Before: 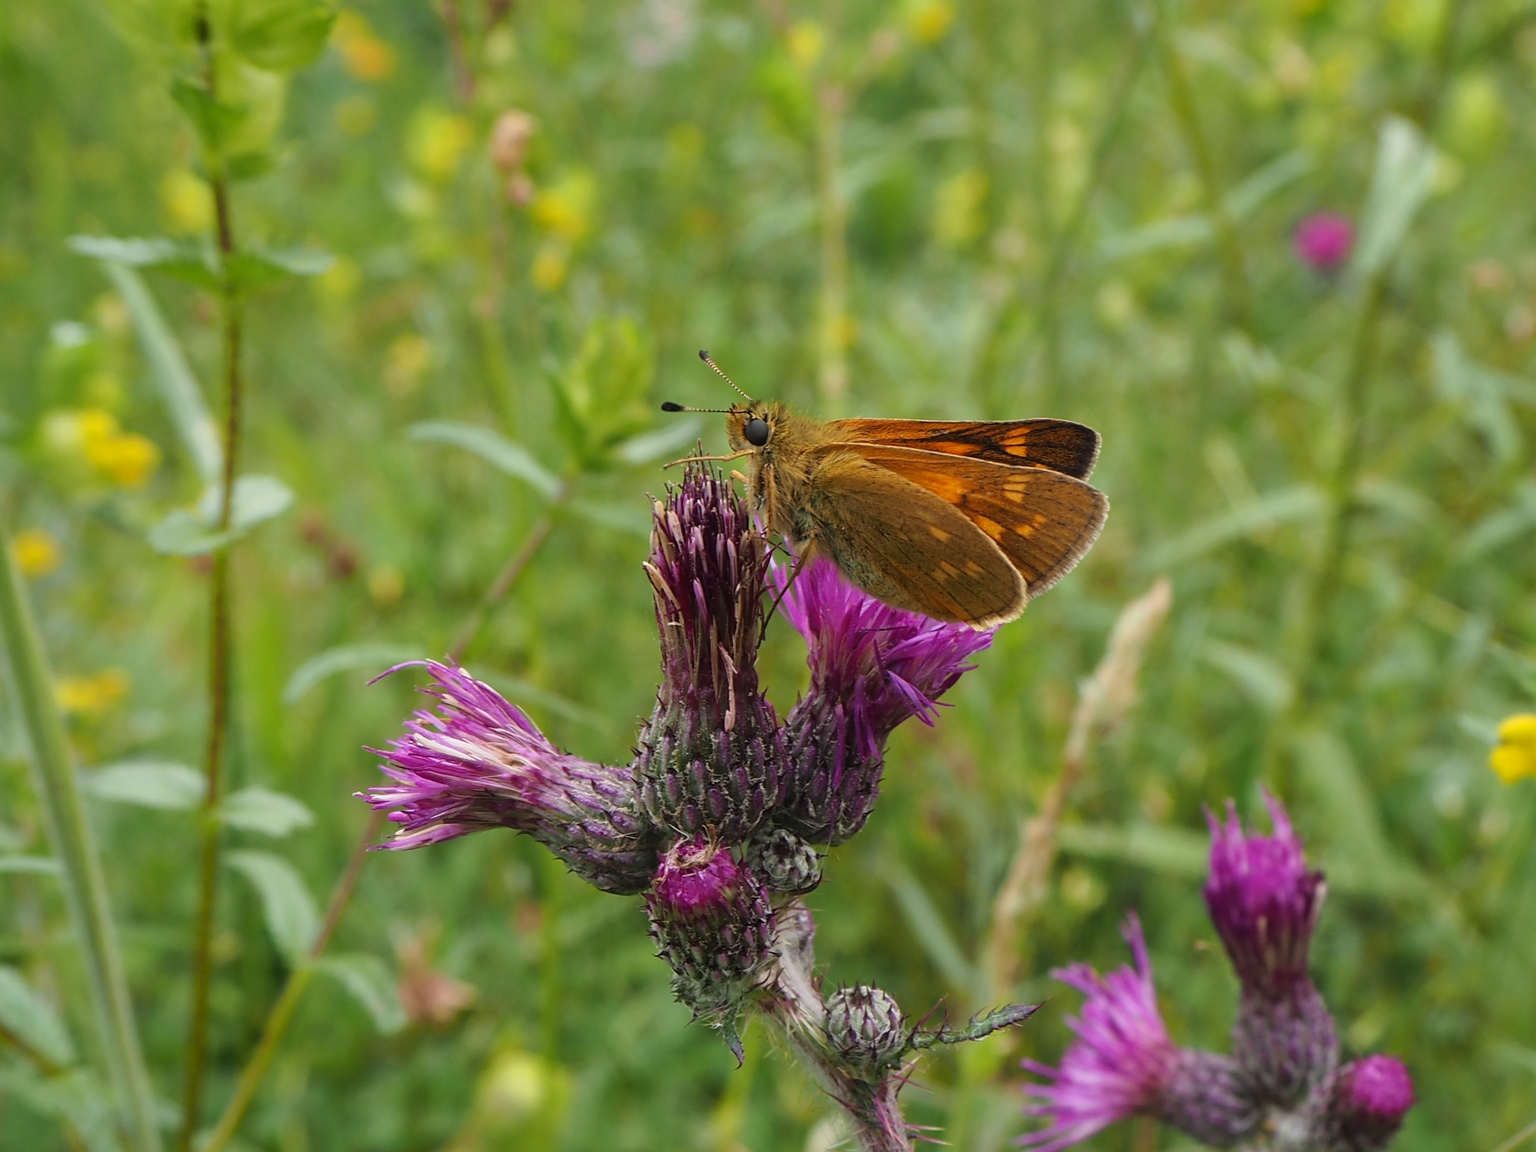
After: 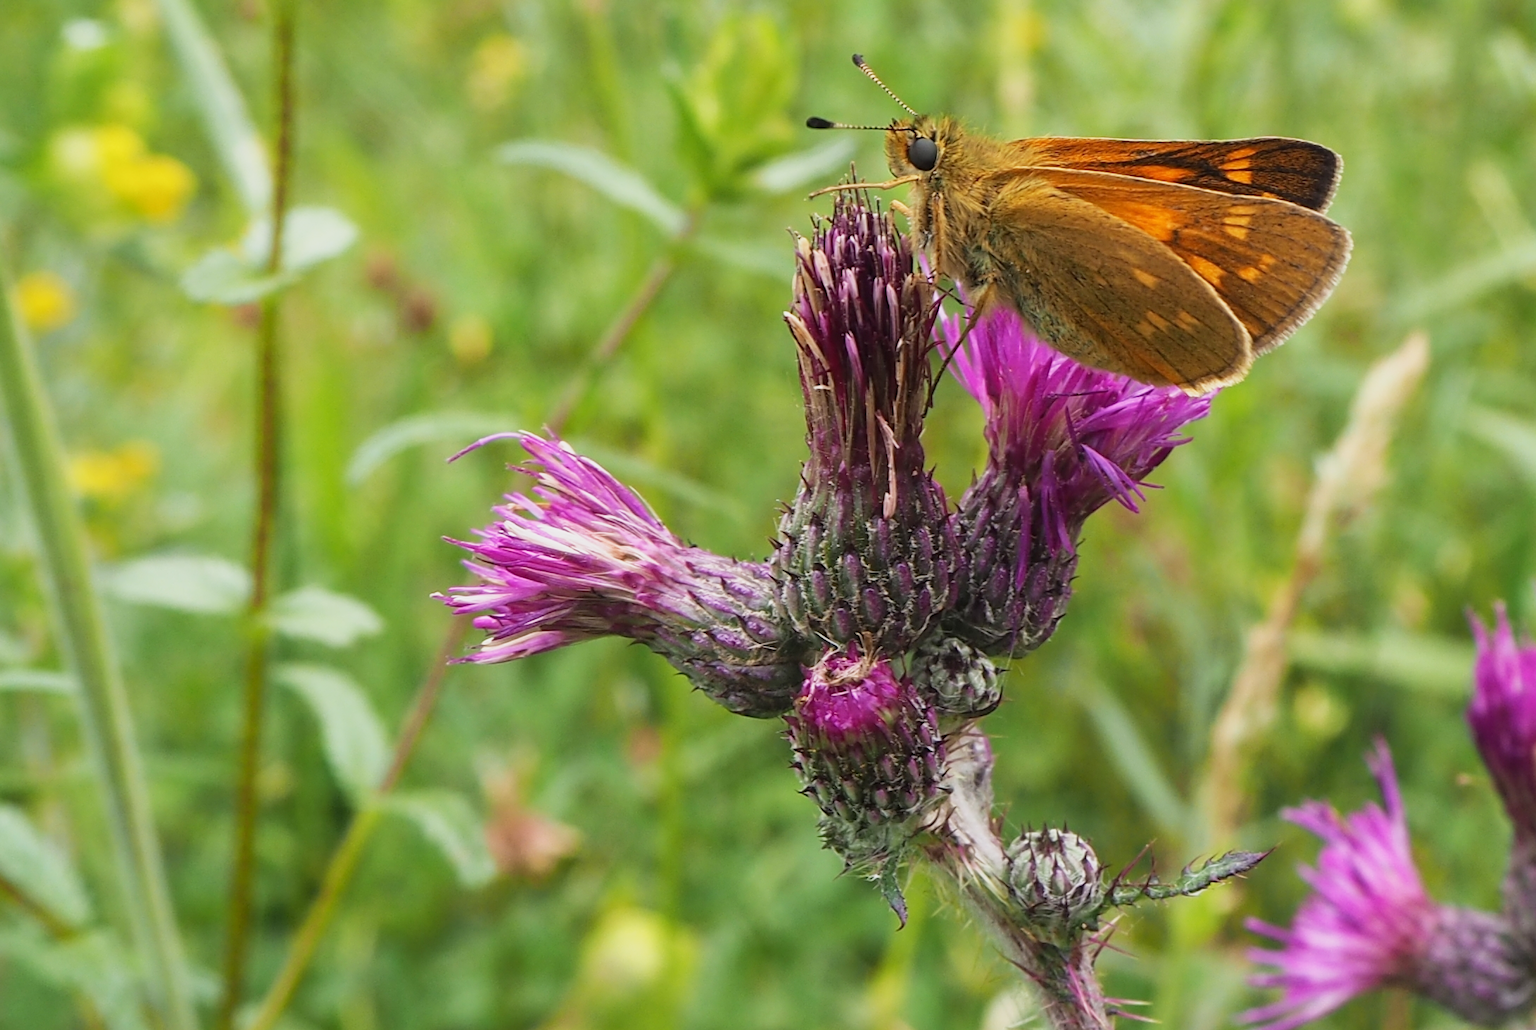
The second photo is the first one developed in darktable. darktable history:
crop: top 26.598%, right 17.969%
base curve: curves: ch0 [(0, 0) (0.088, 0.125) (0.176, 0.251) (0.354, 0.501) (0.613, 0.749) (1, 0.877)], preserve colors none
